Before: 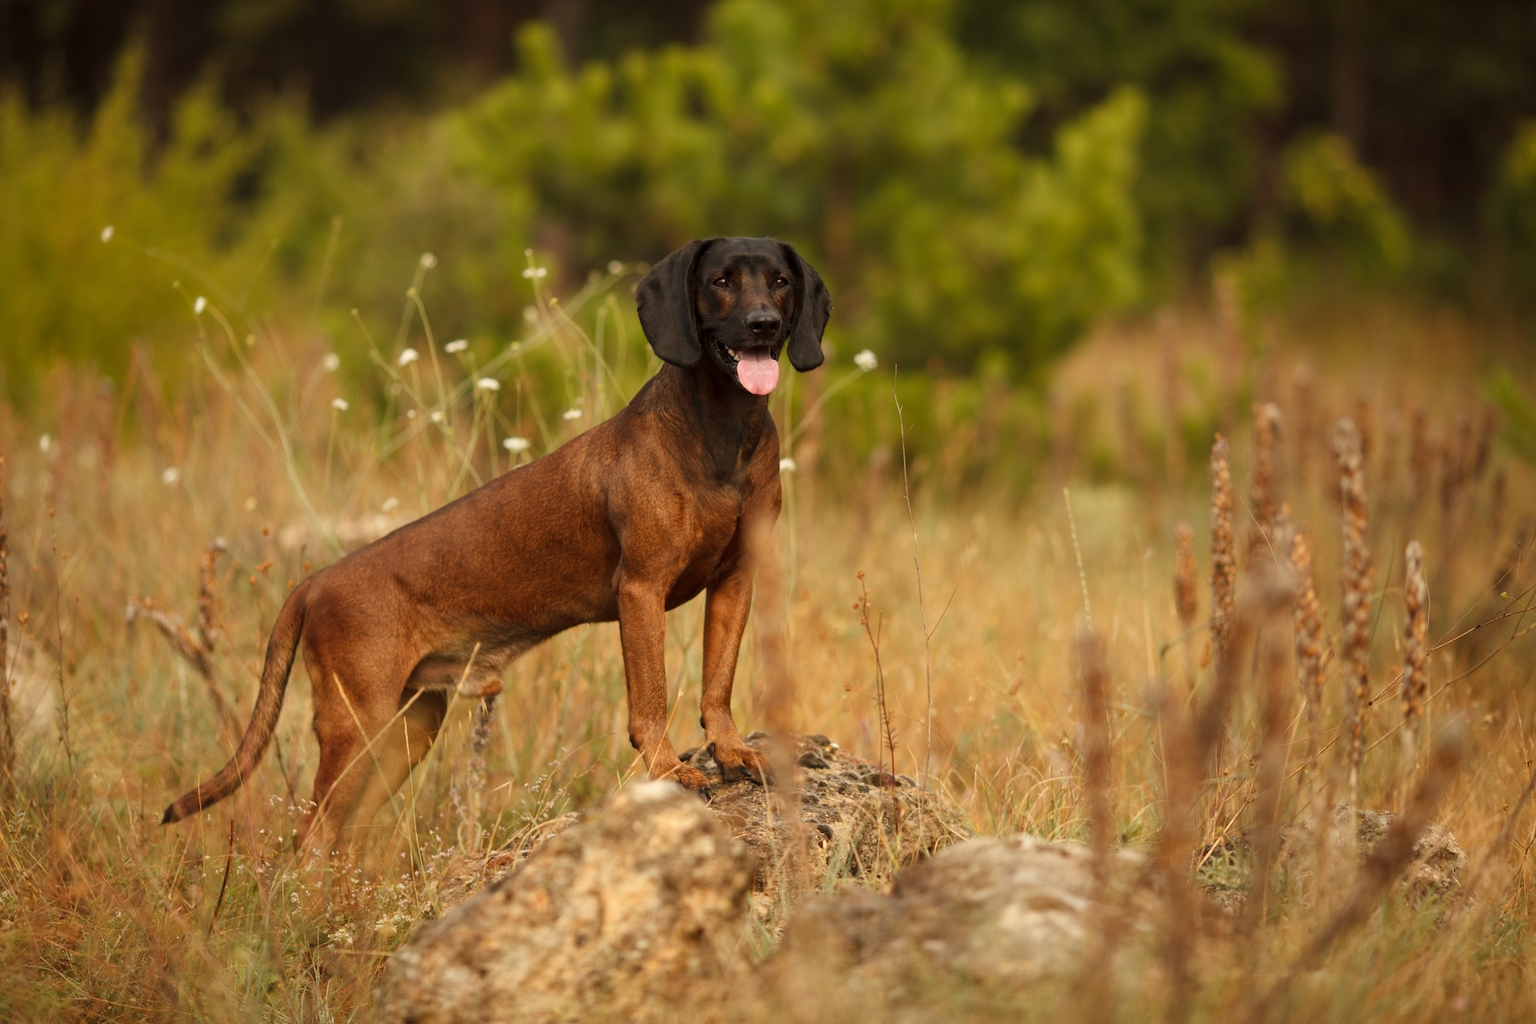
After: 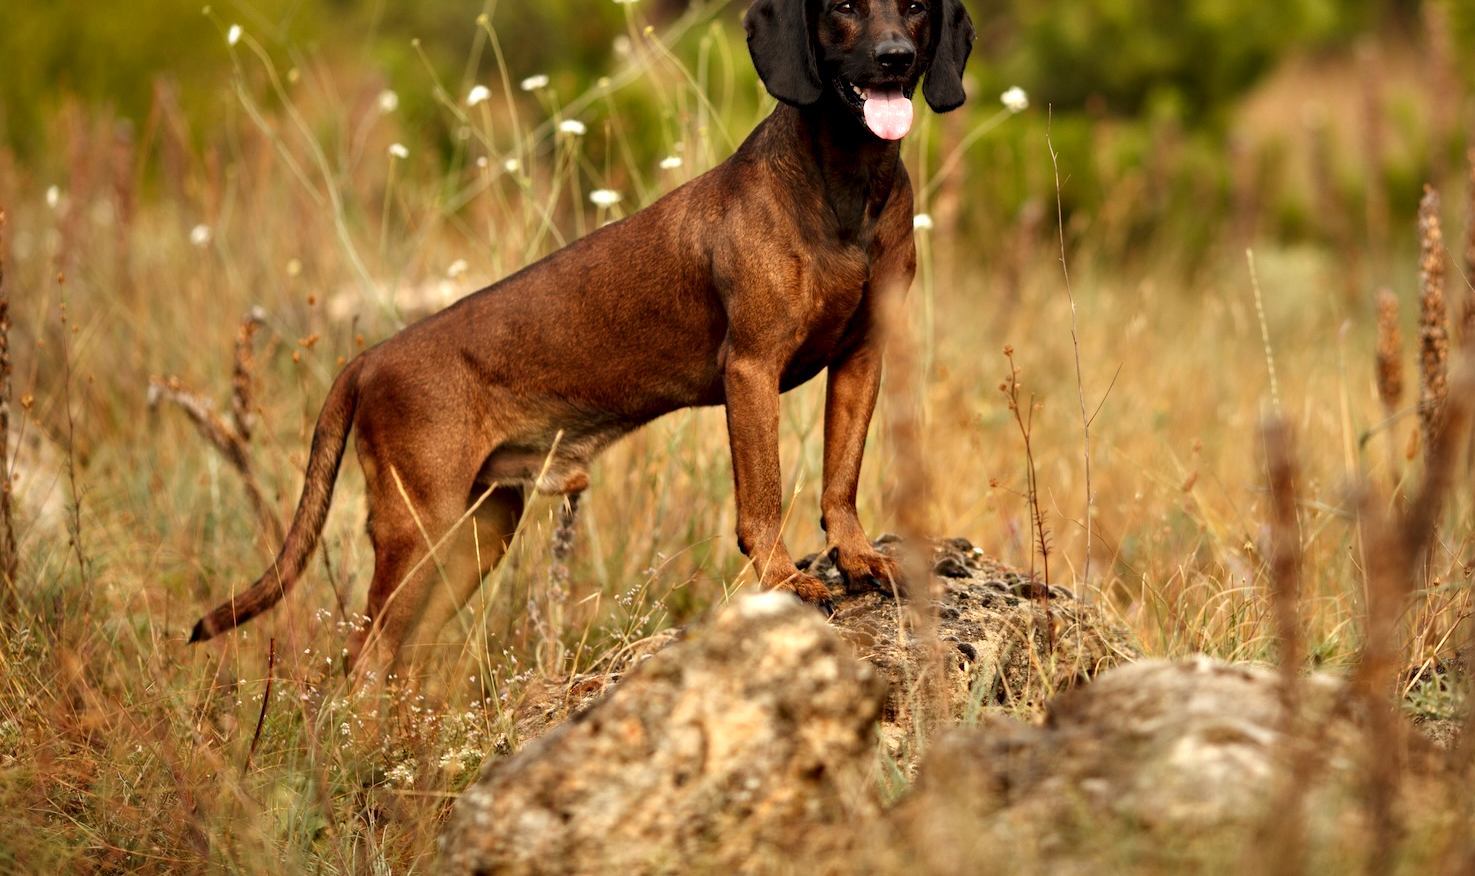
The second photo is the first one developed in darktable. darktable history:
contrast equalizer: y [[0.6 ×6], [0.55 ×6], [0 ×6], [0 ×6], [0 ×6]]
crop: top 26.931%, right 18.035%
